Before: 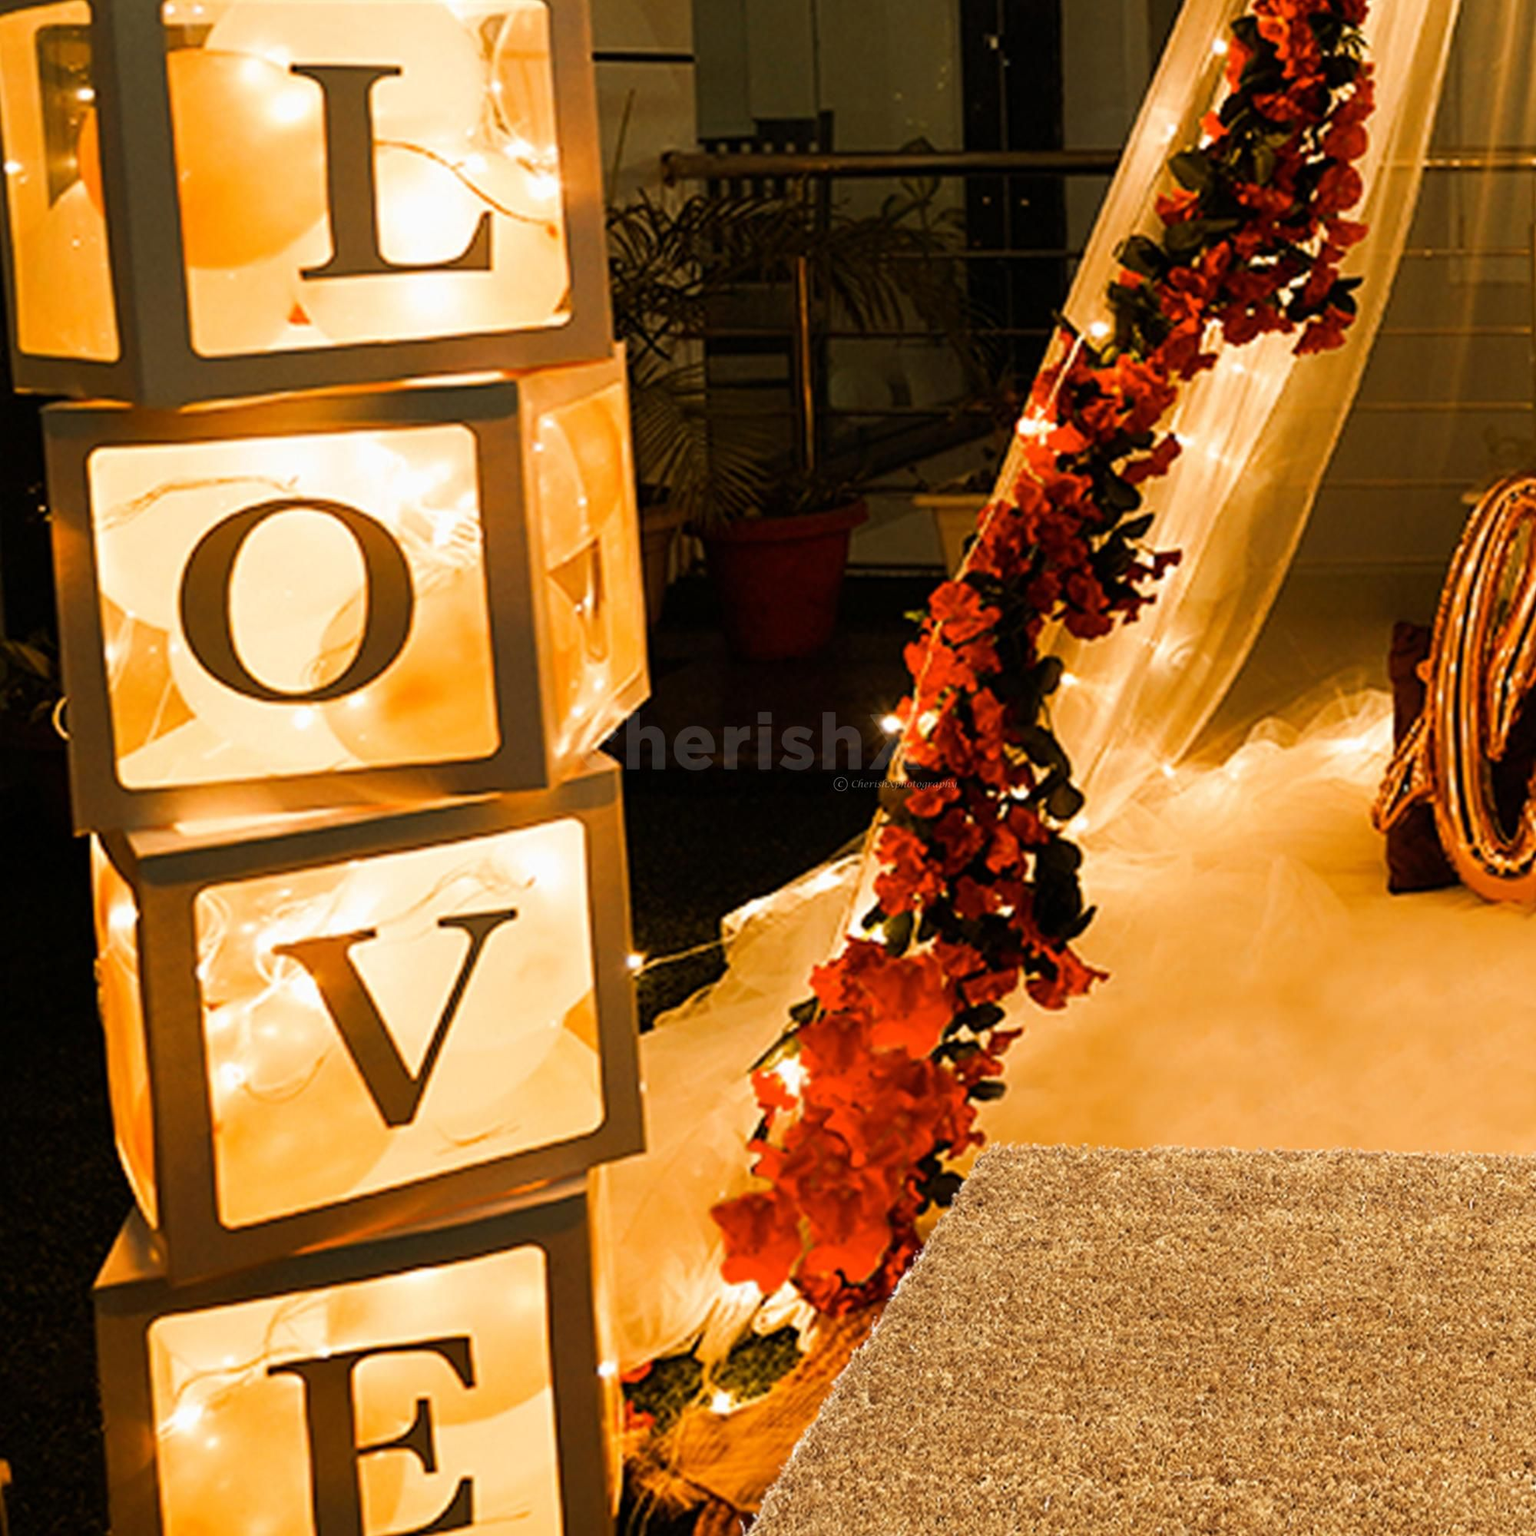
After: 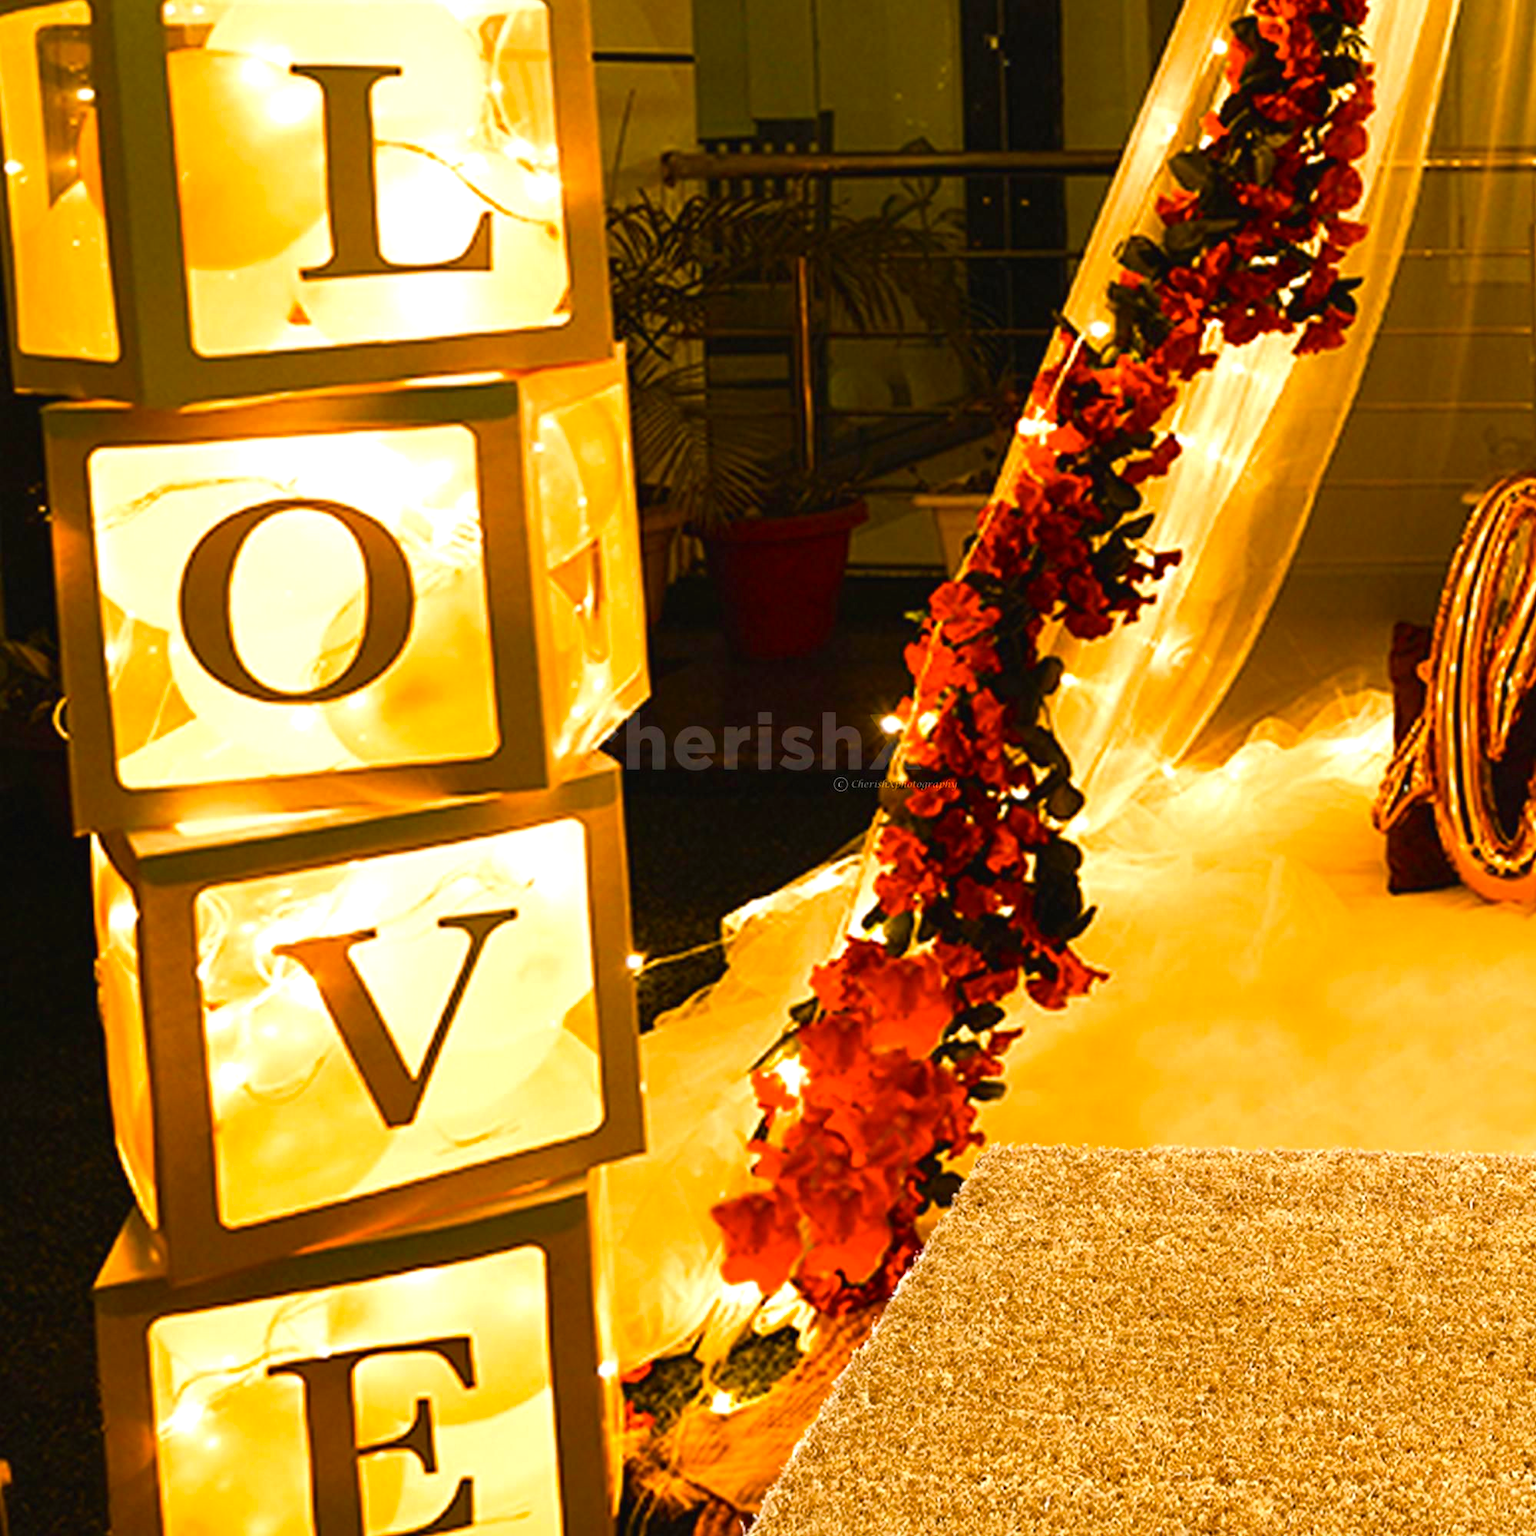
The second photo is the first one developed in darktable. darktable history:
exposure: black level correction -0.002, exposure 0.543 EV, compensate highlight preservation false
color balance rgb: linear chroma grading › global chroma 14.851%, perceptual saturation grading › global saturation 23.959%, perceptual saturation grading › highlights -23.797%, perceptual saturation grading › mid-tones 23.963%, perceptual saturation grading › shadows 41.196%
